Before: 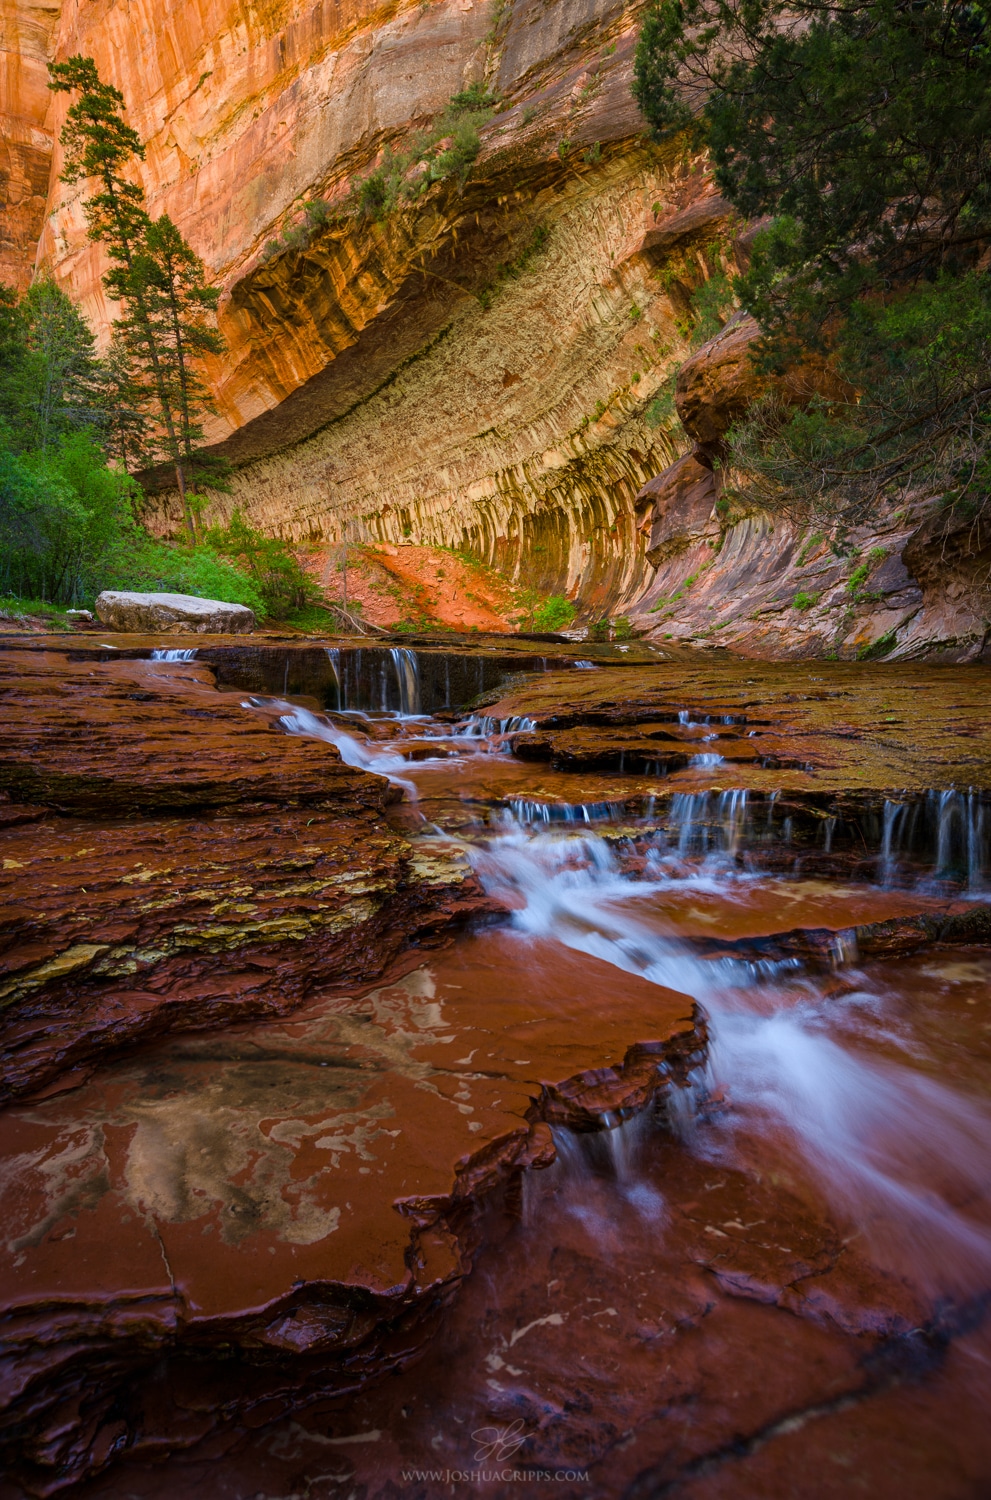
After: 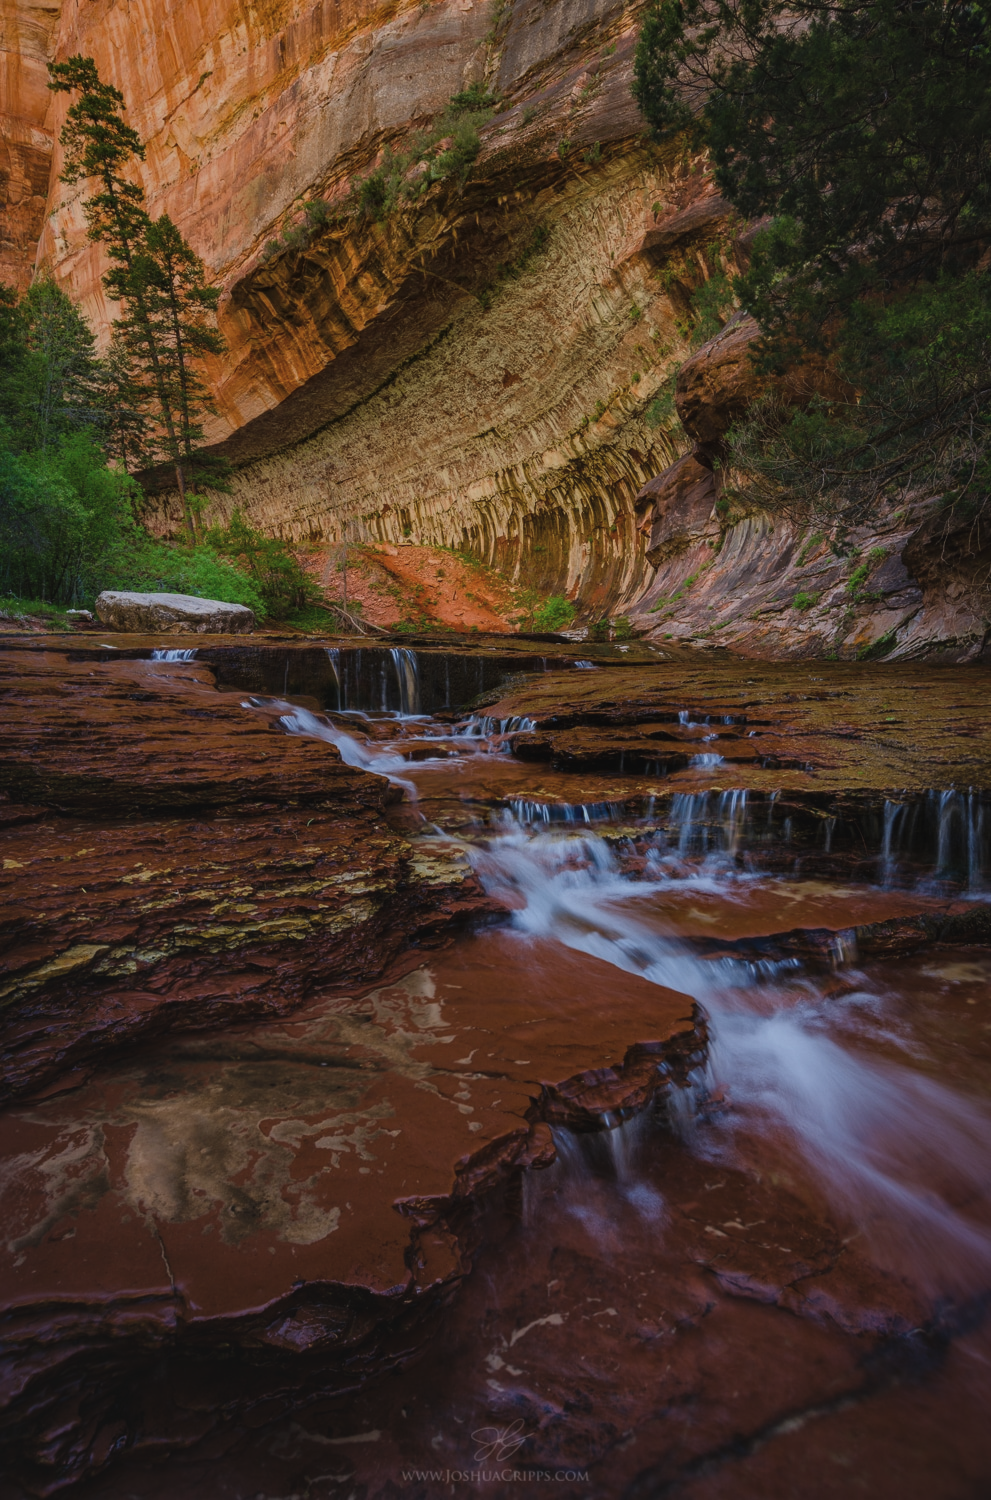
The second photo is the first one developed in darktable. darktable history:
exposure: black level correction -0.016, exposure -1.018 EV, compensate highlight preservation false
local contrast: detail 130%
